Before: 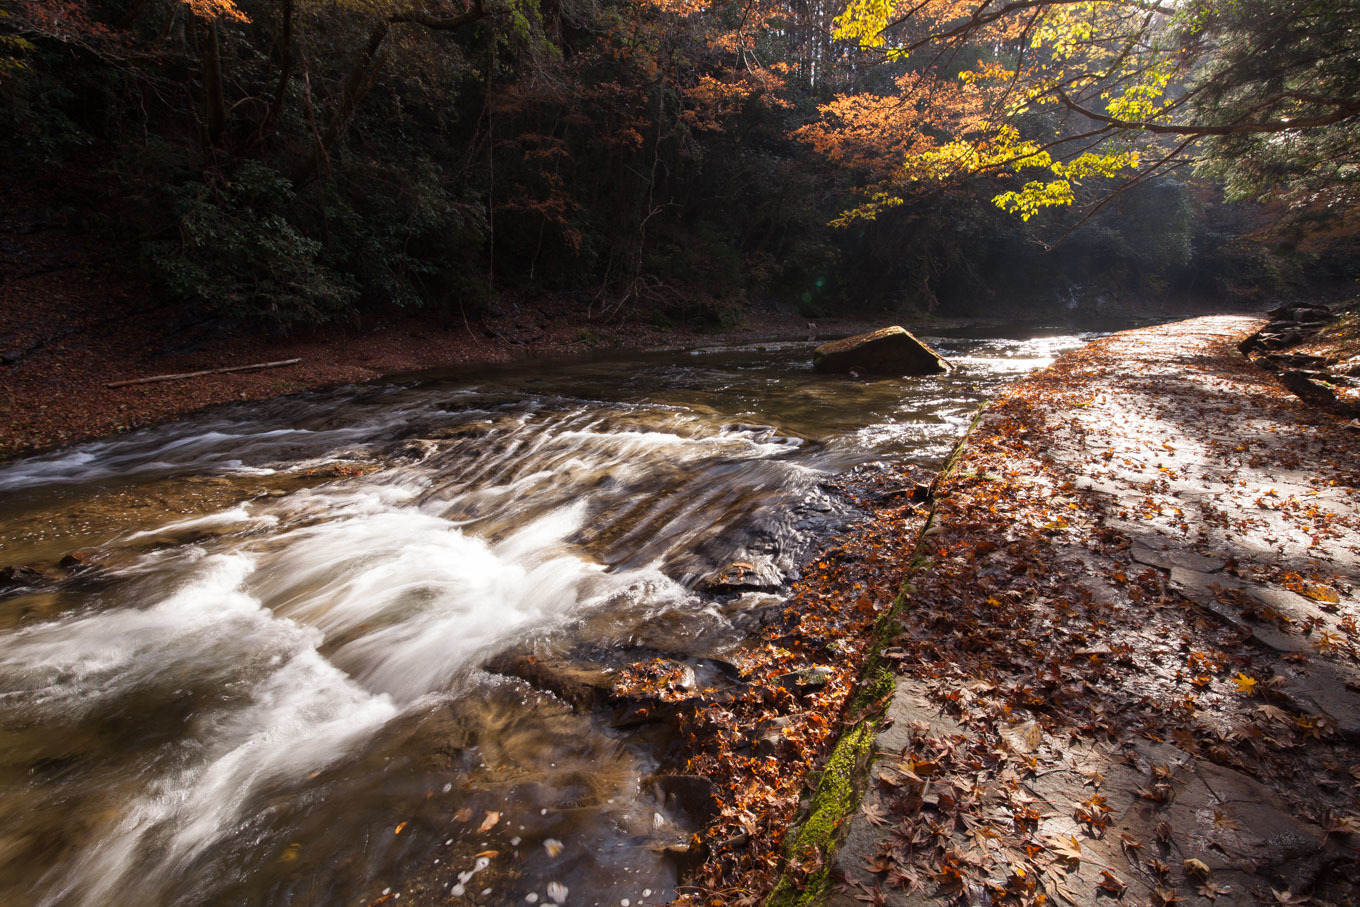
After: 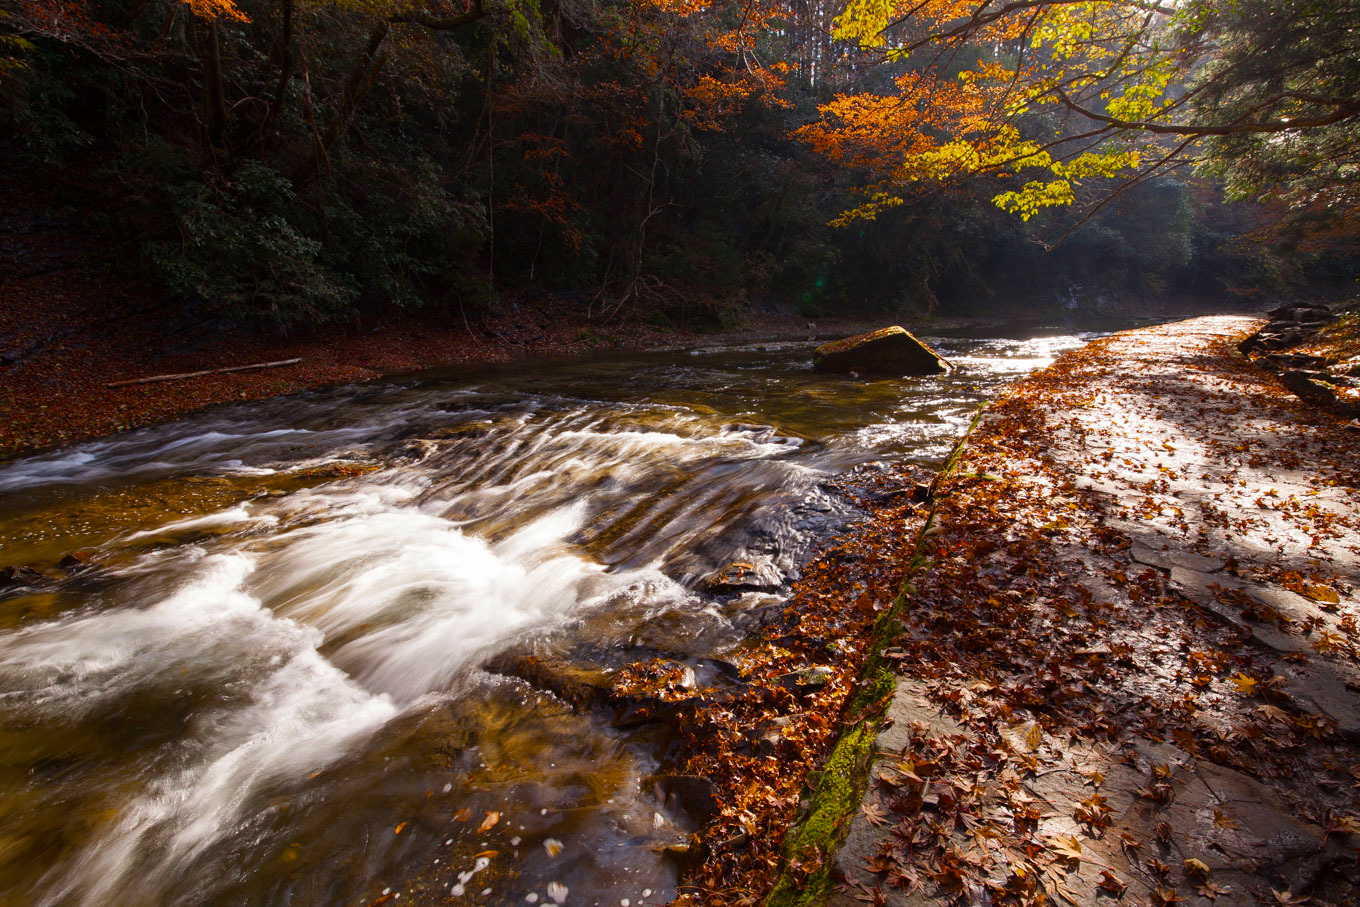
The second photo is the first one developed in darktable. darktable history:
color balance rgb: perceptual saturation grading › global saturation 25.776%, global vibrance 15.855%, saturation formula JzAzBz (2021)
